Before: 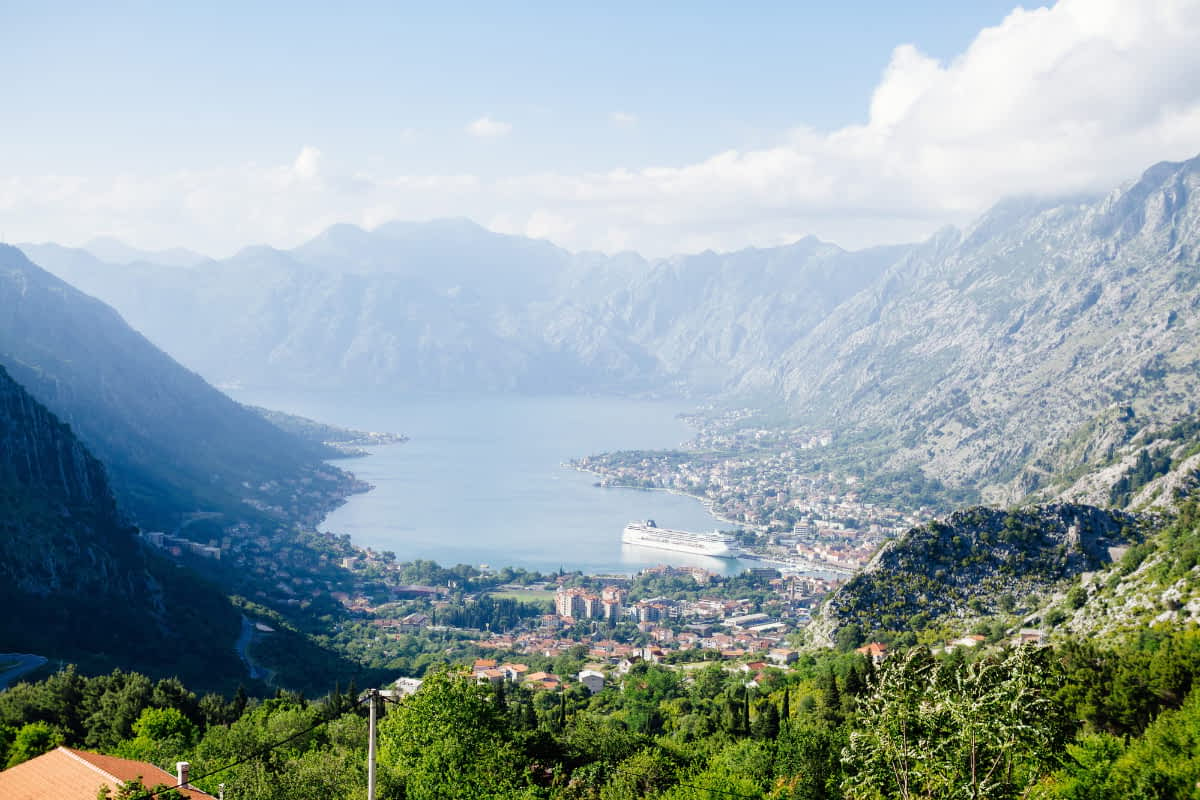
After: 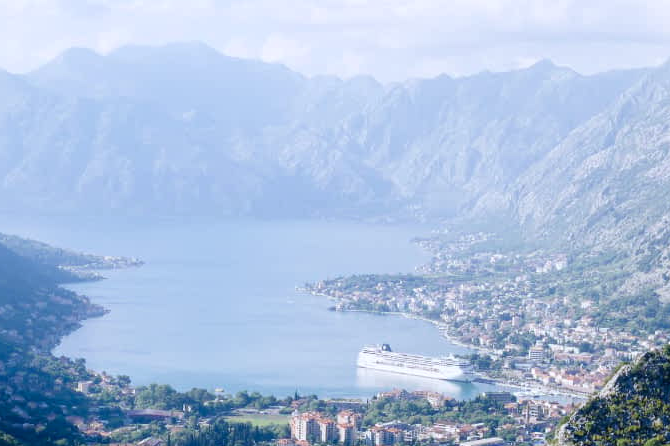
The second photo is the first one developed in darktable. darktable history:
crop and rotate: left 22.13%, top 22.054%, right 22.026%, bottom 22.102%
color calibration: illuminant as shot in camera, x 0.358, y 0.373, temperature 4628.91 K
